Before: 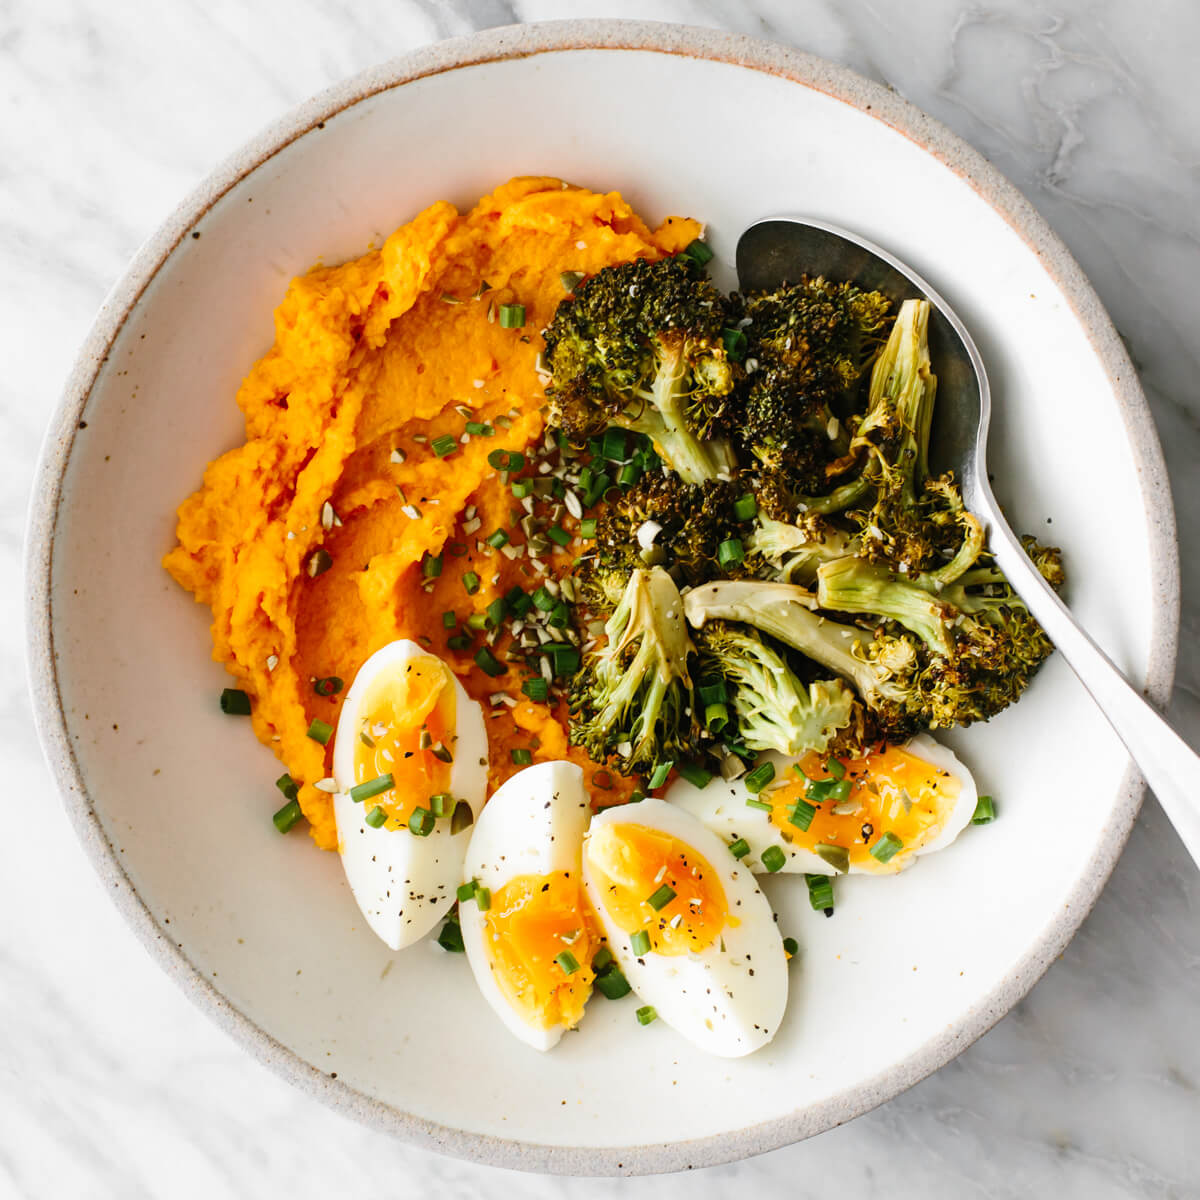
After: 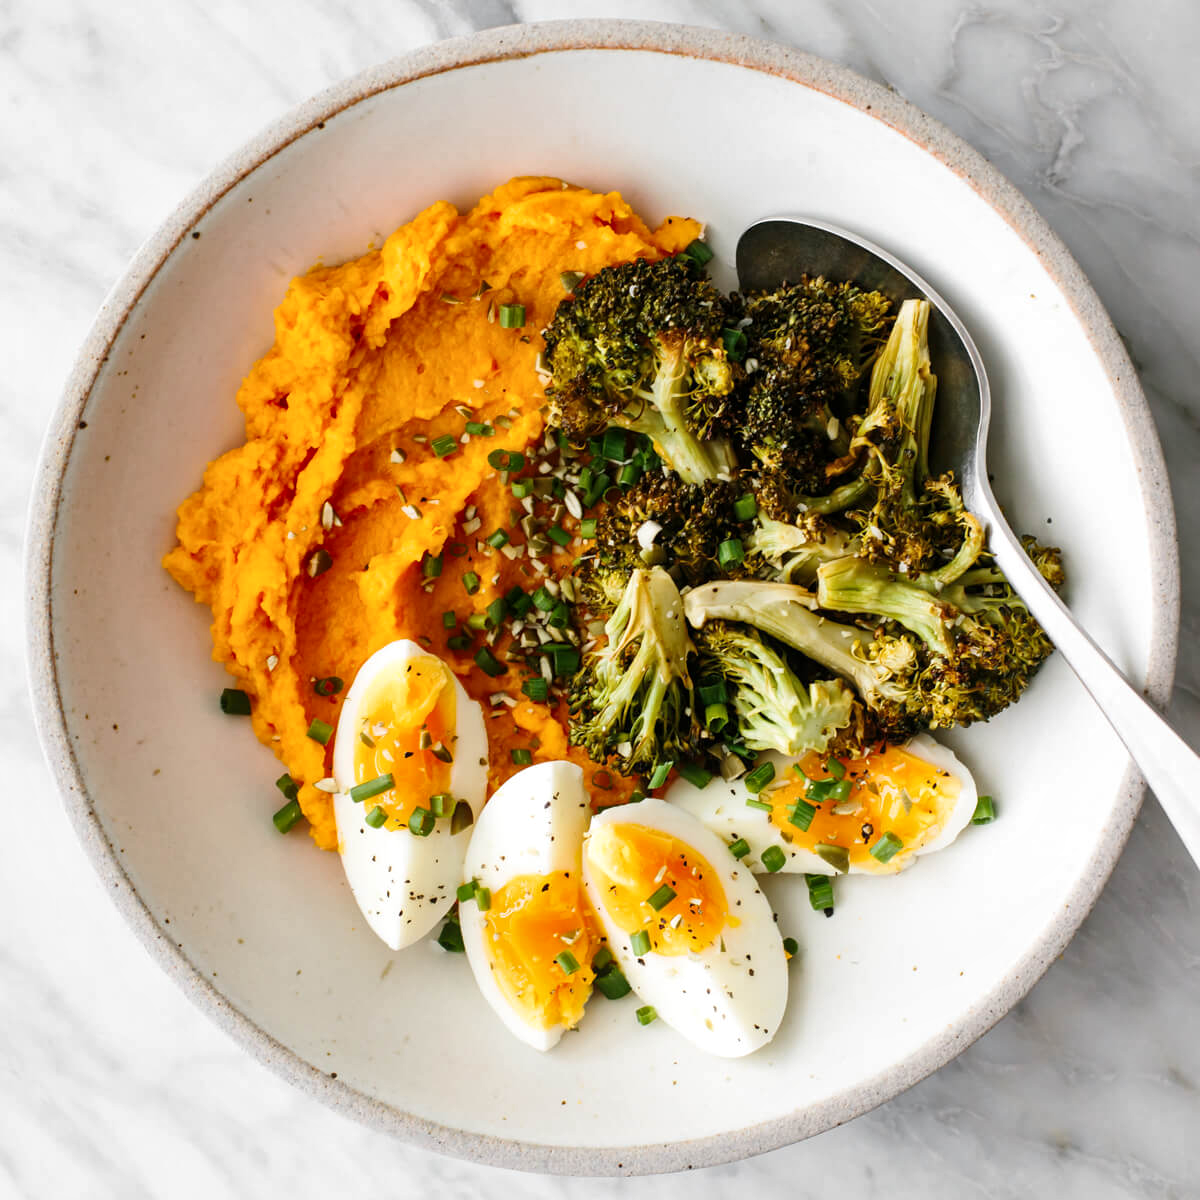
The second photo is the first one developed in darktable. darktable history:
local contrast: mode bilateral grid, contrast 19, coarseness 51, detail 121%, midtone range 0.2
